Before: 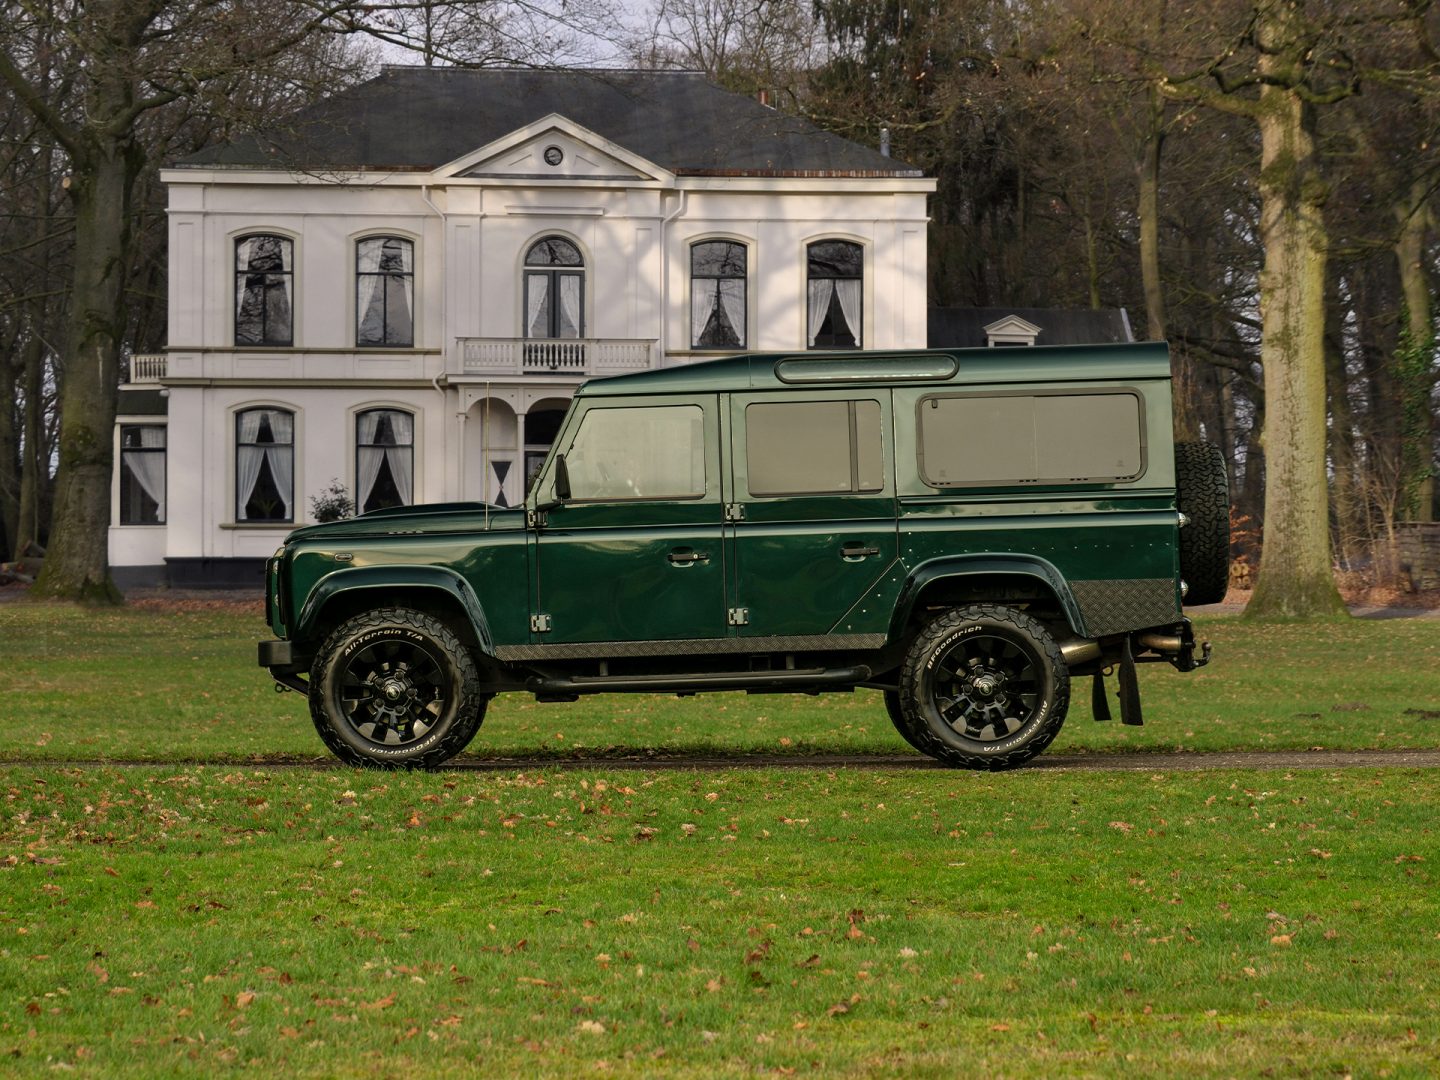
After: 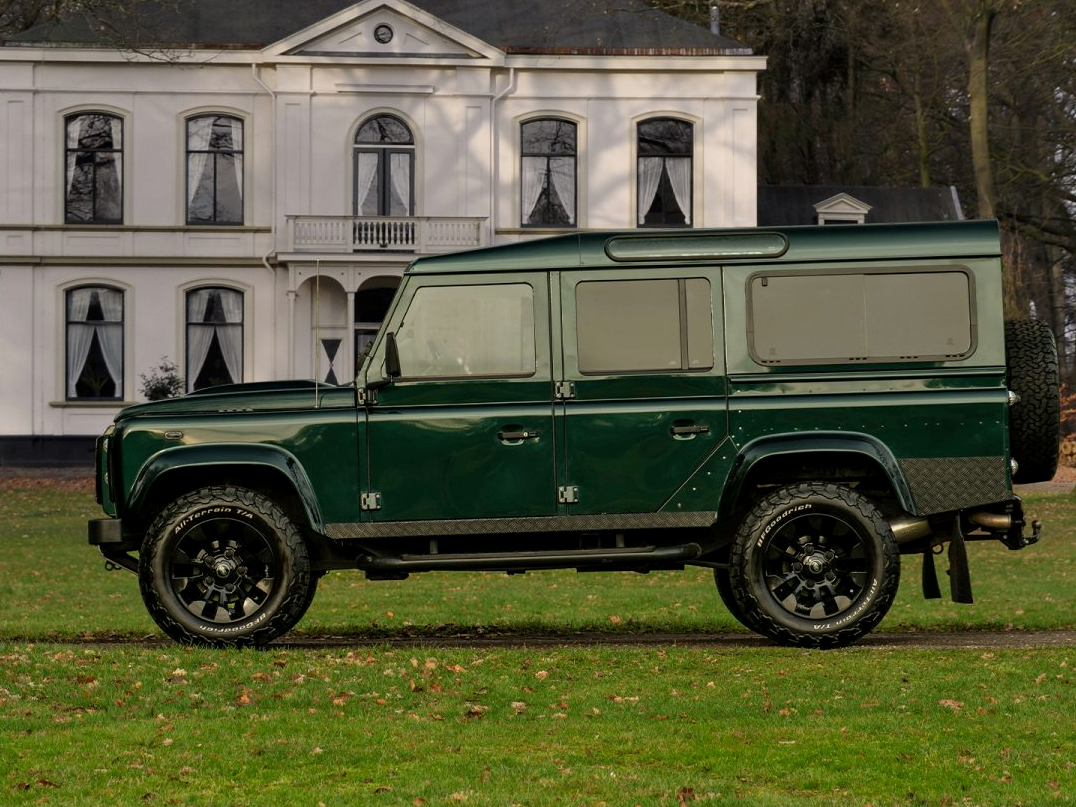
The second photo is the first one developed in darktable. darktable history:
crop and rotate: left 11.831%, top 11.346%, right 13.429%, bottom 13.899%
exposure: black level correction 0.001, exposure -0.2 EV, compensate highlight preservation false
